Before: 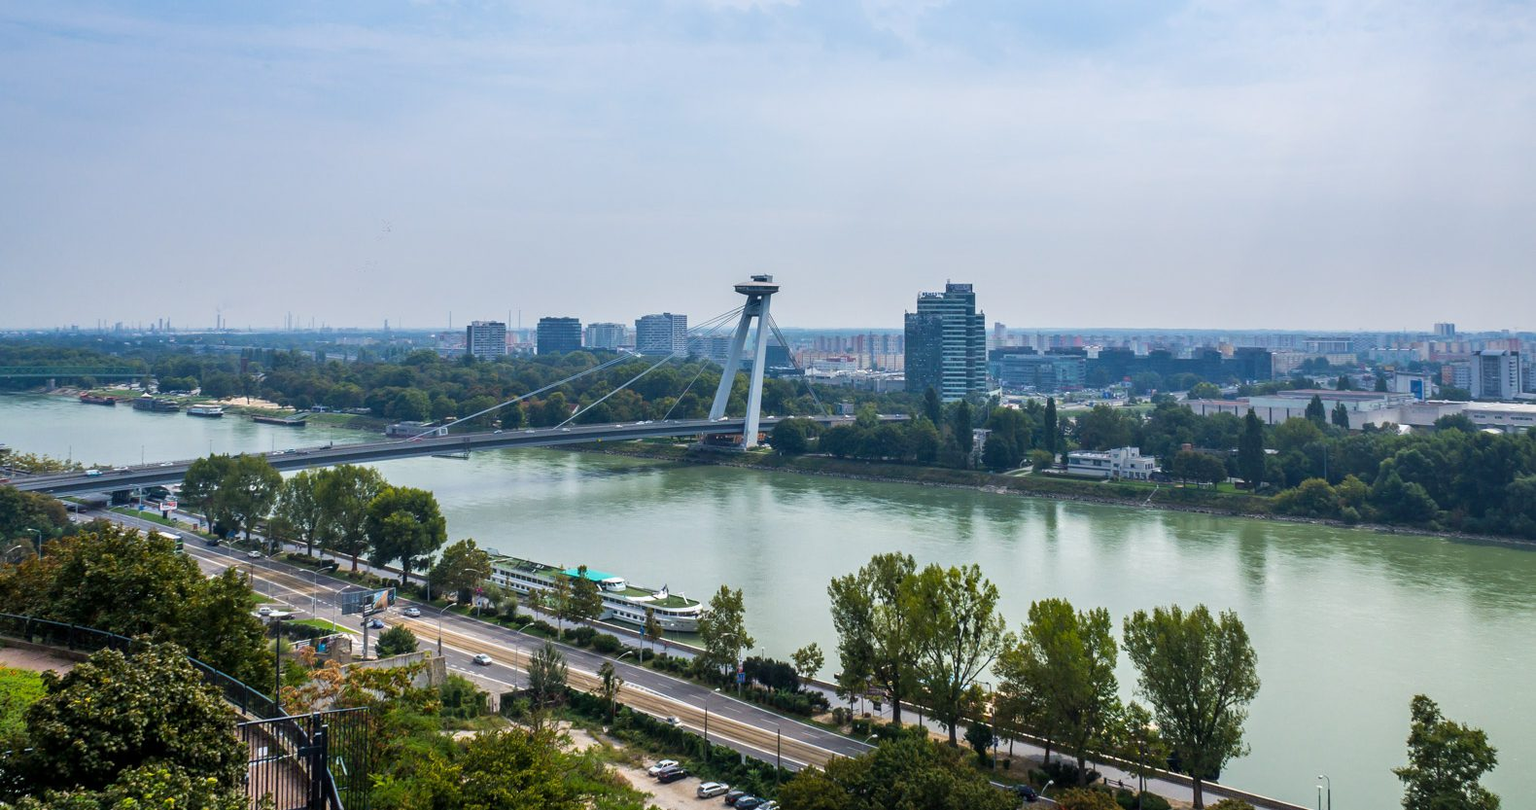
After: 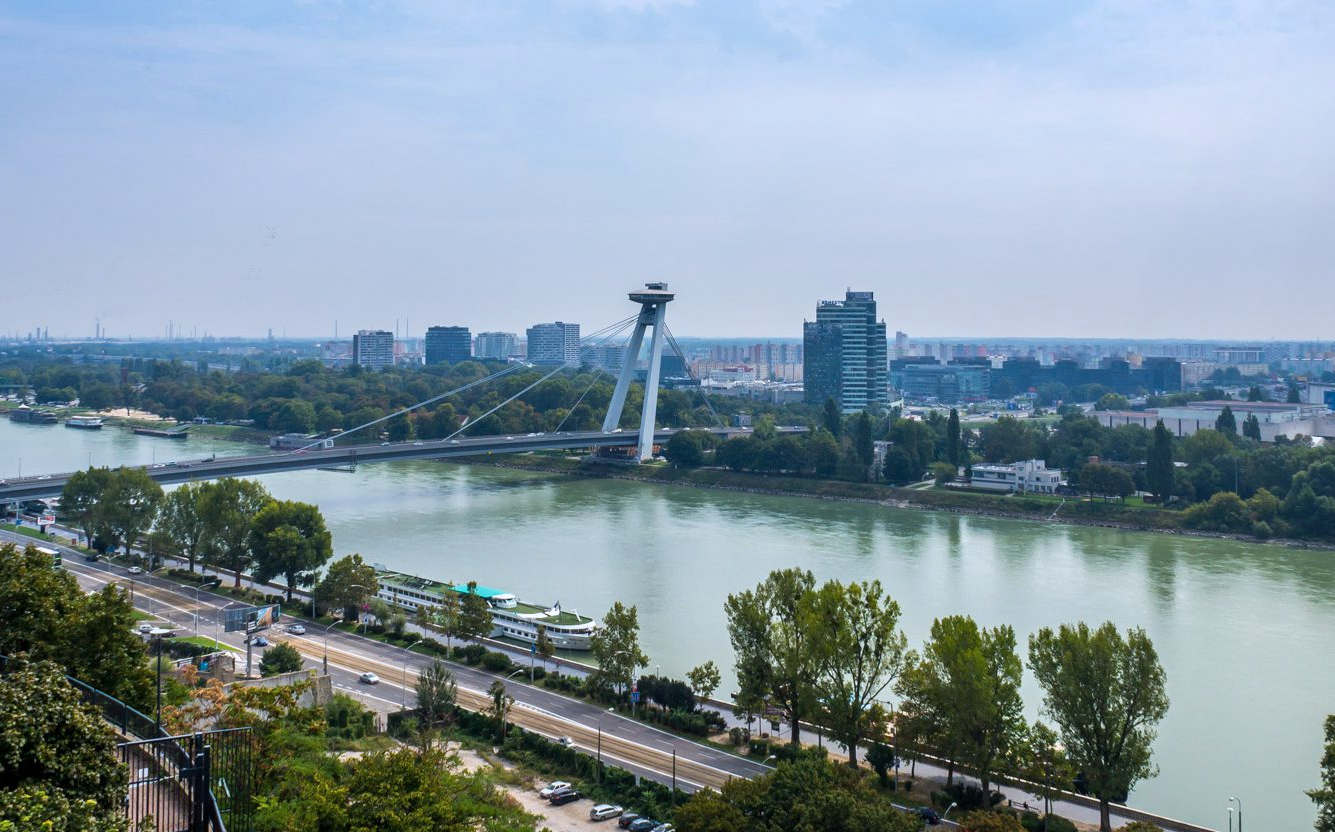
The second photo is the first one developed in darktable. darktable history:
crop: left 8.065%, right 7.416%
color correction: highlights a* -0.137, highlights b* -5.93, shadows a* -0.12, shadows b* -0.093
